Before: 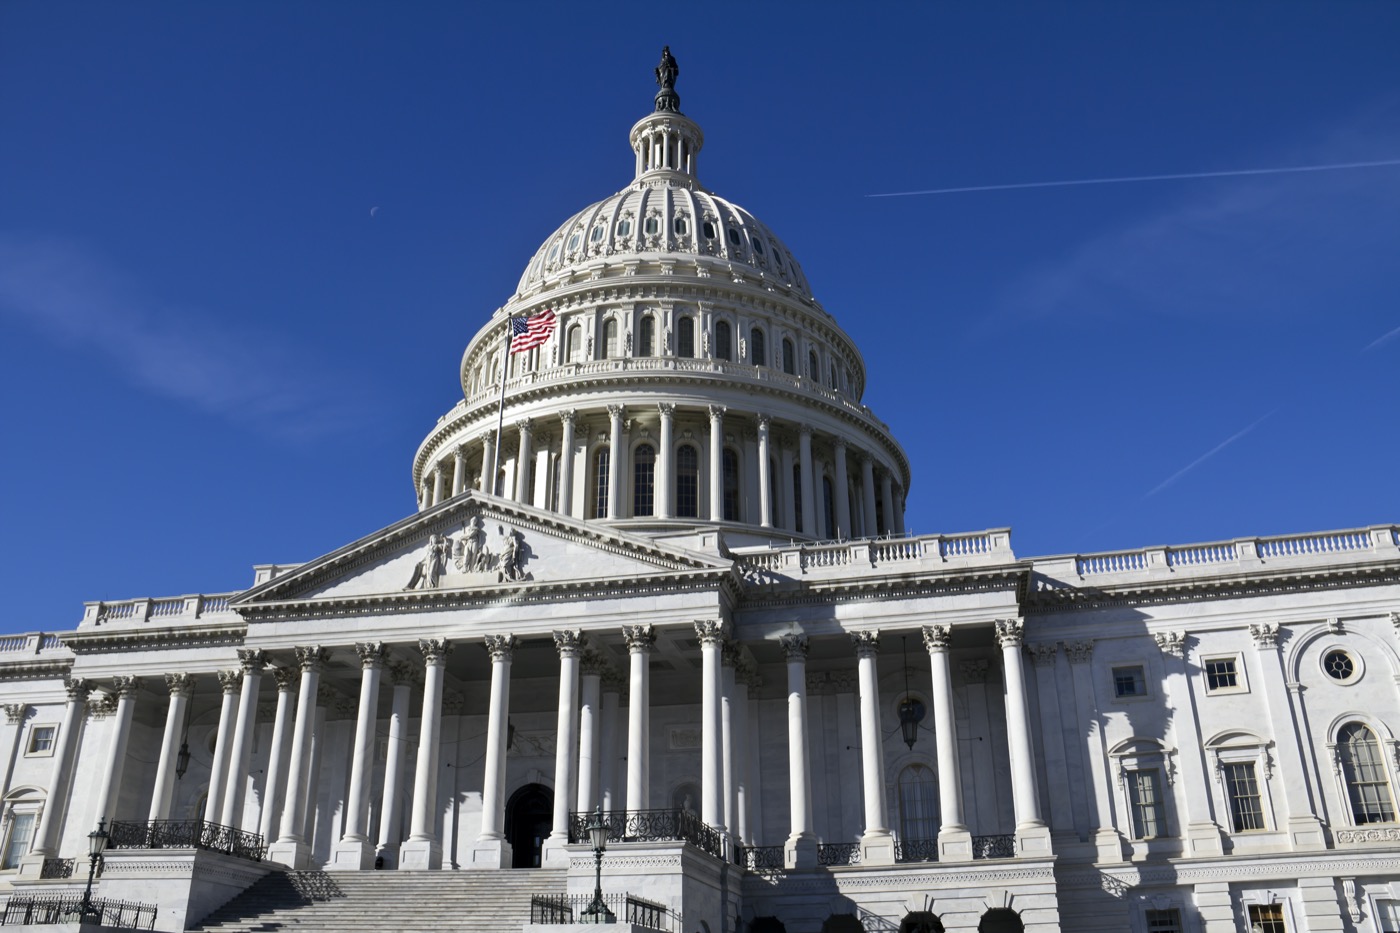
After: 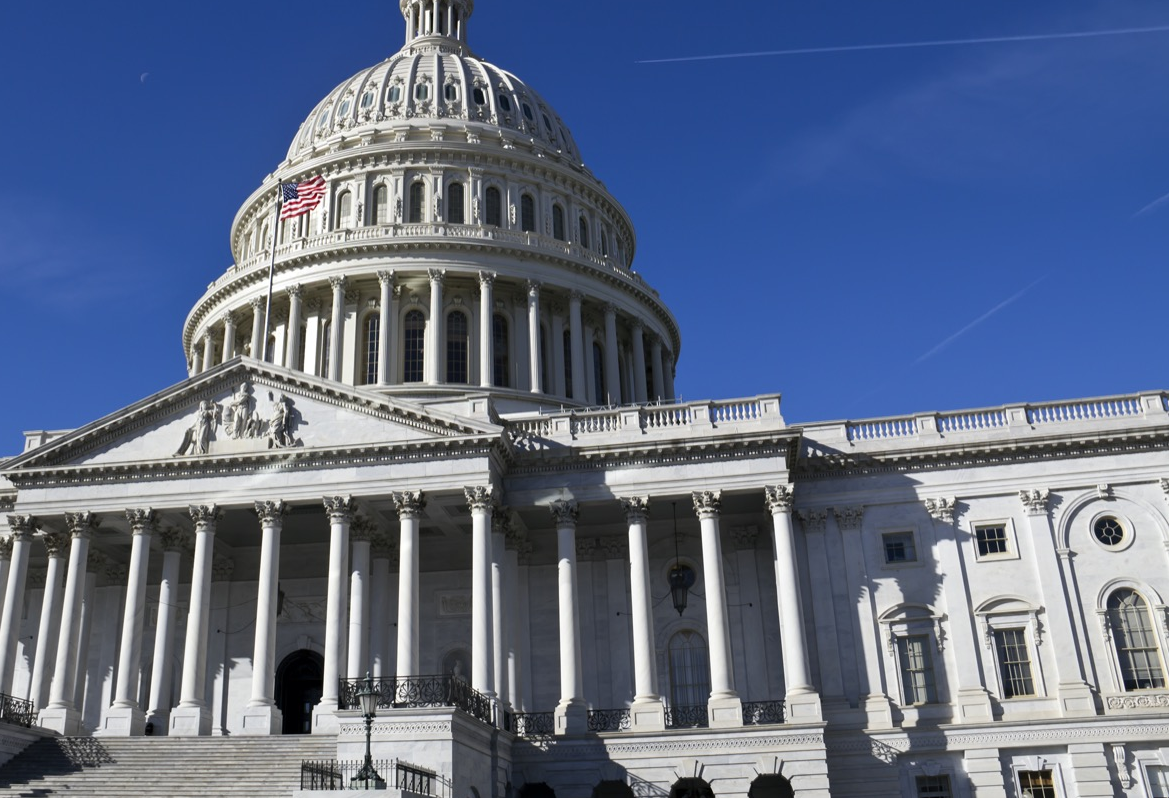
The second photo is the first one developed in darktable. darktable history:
crop: left 16.431%, top 14.459%
